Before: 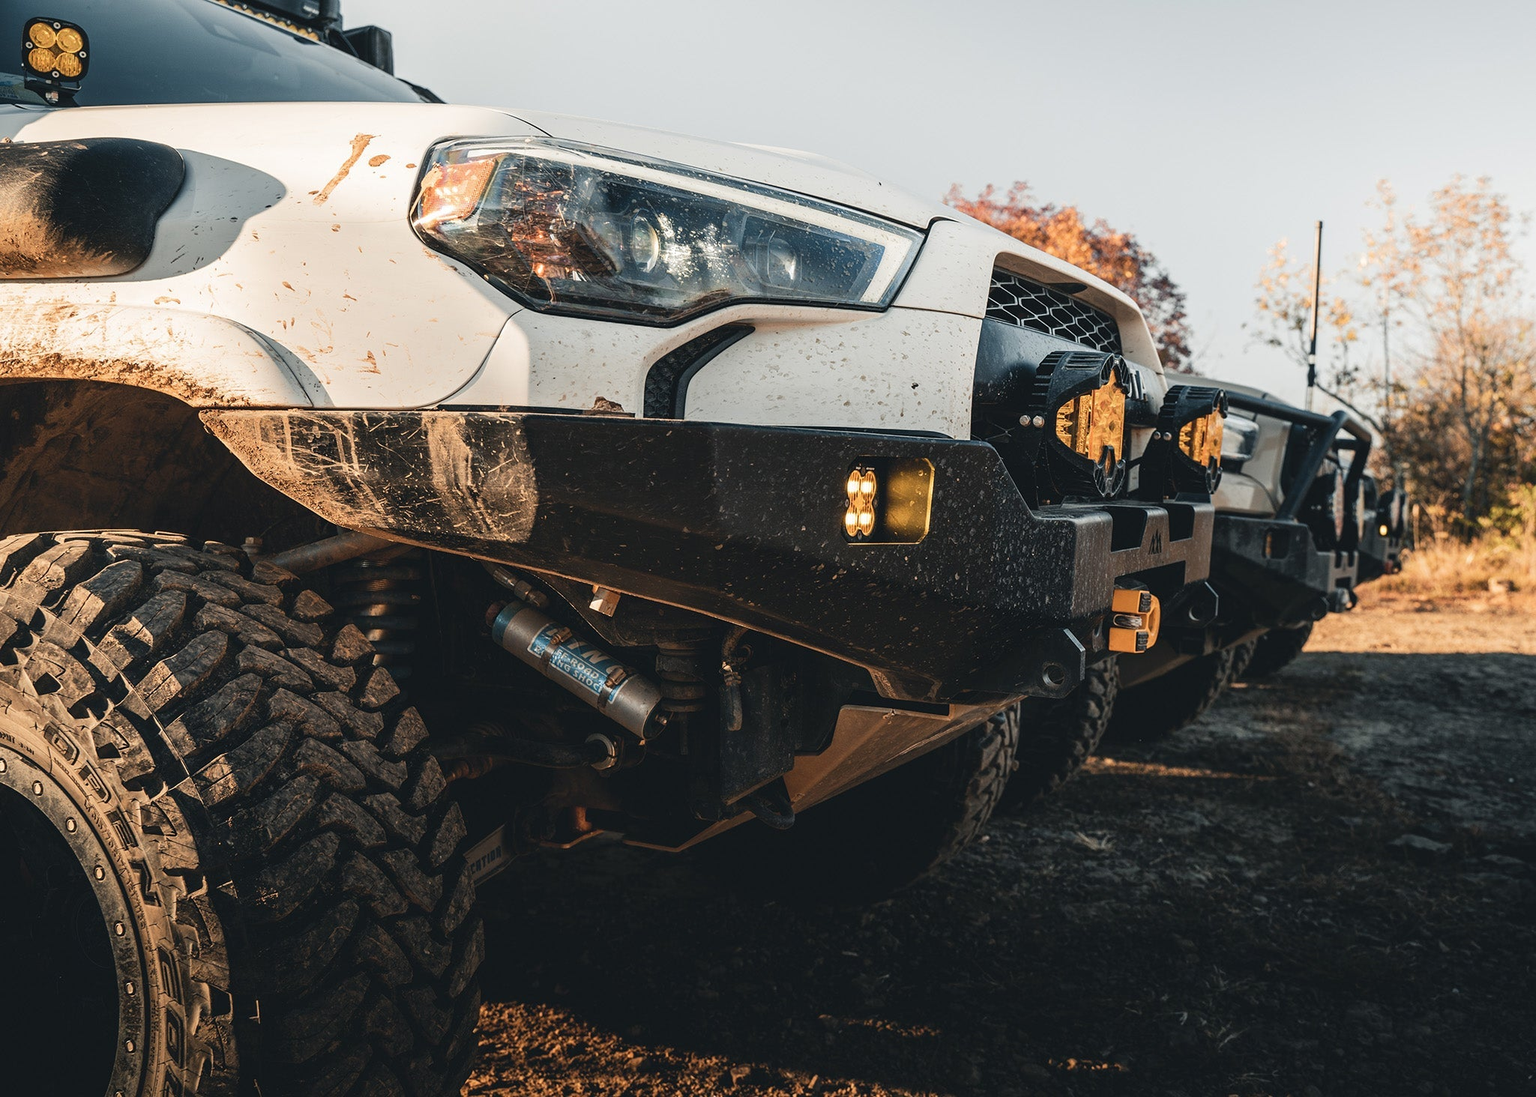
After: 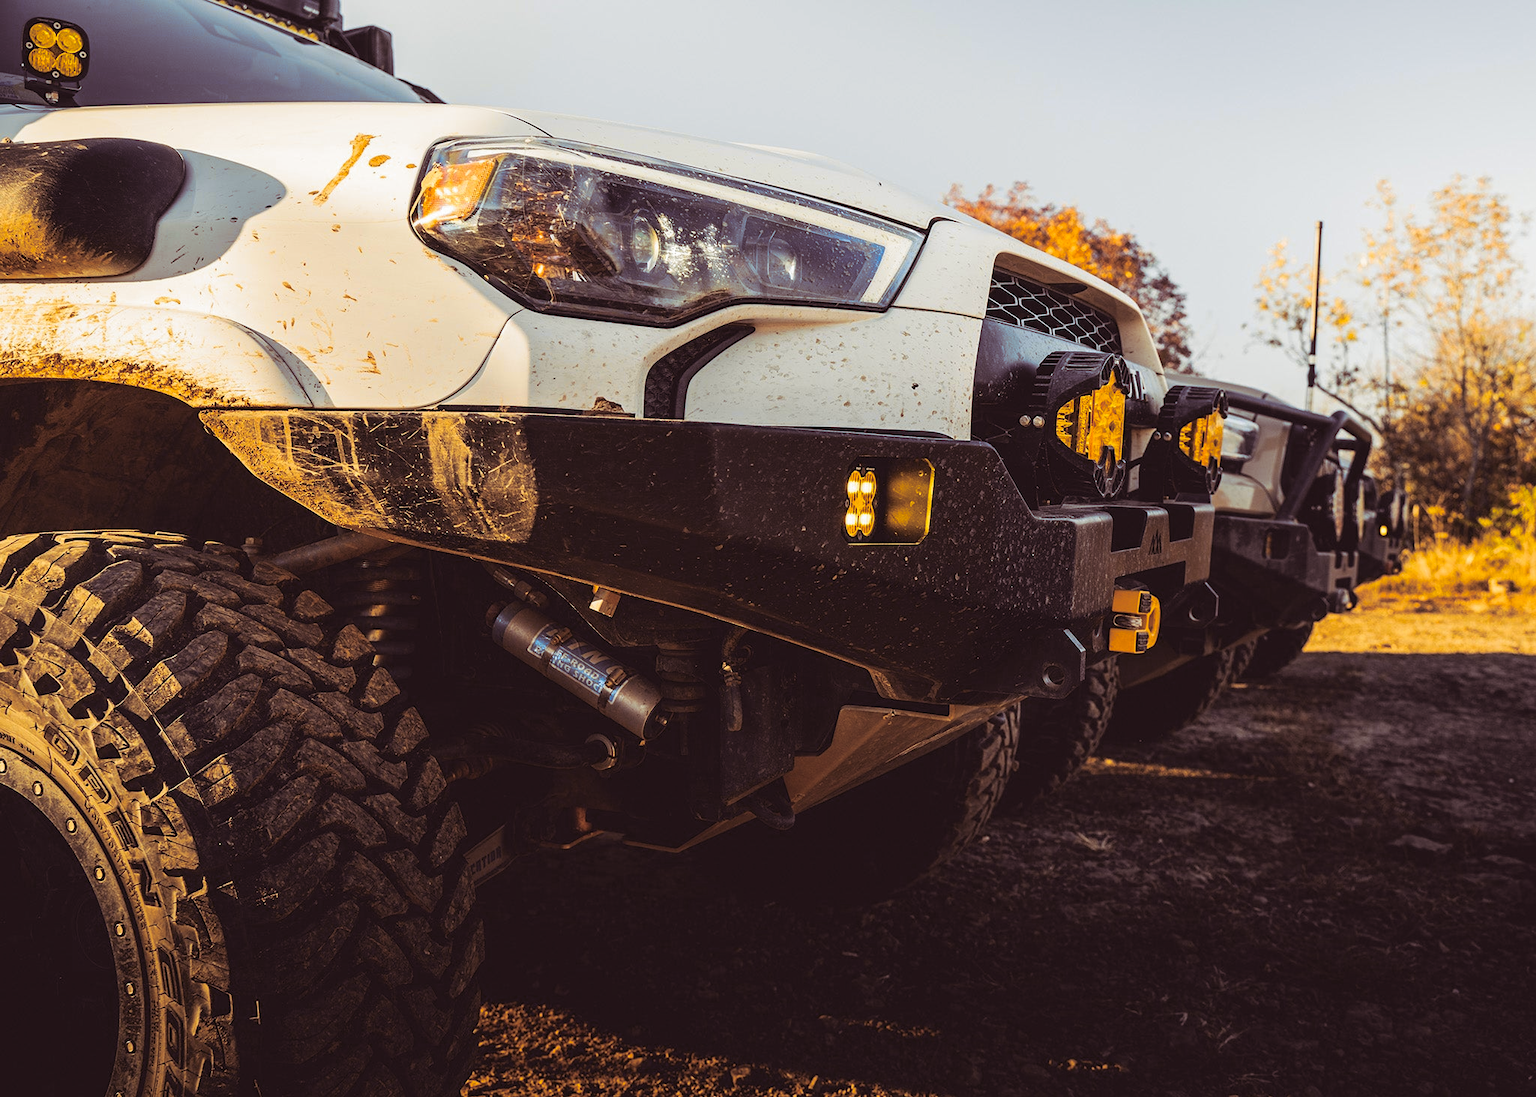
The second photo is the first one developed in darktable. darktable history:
color contrast: green-magenta contrast 1.12, blue-yellow contrast 1.95, unbound 0
split-toning: shadows › saturation 0.41, highlights › saturation 0, compress 33.55%
